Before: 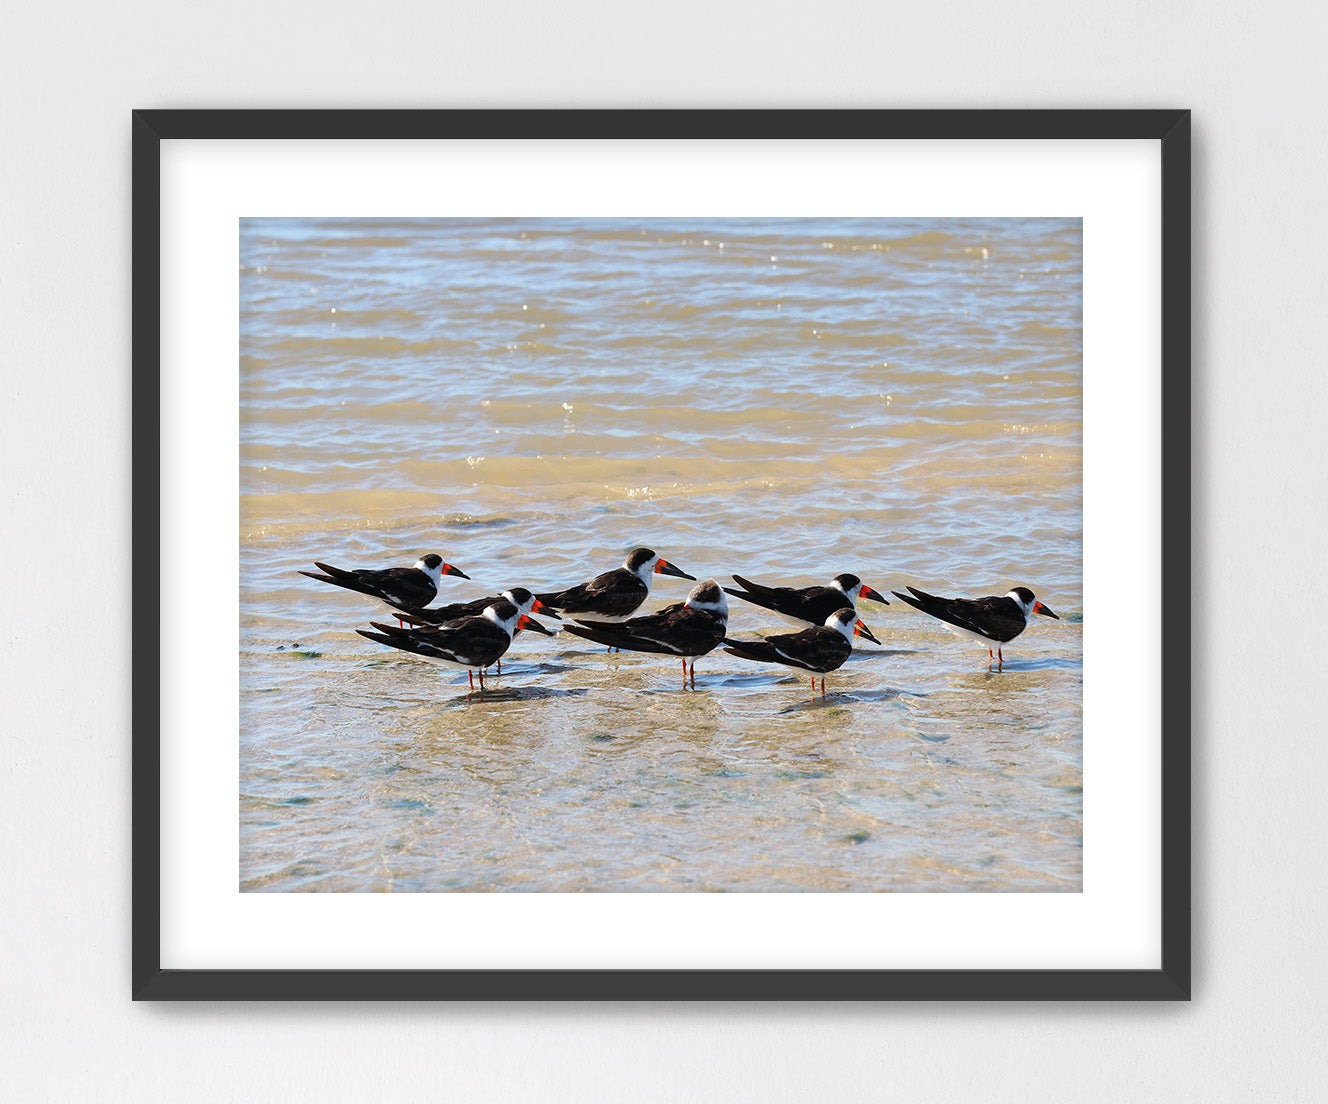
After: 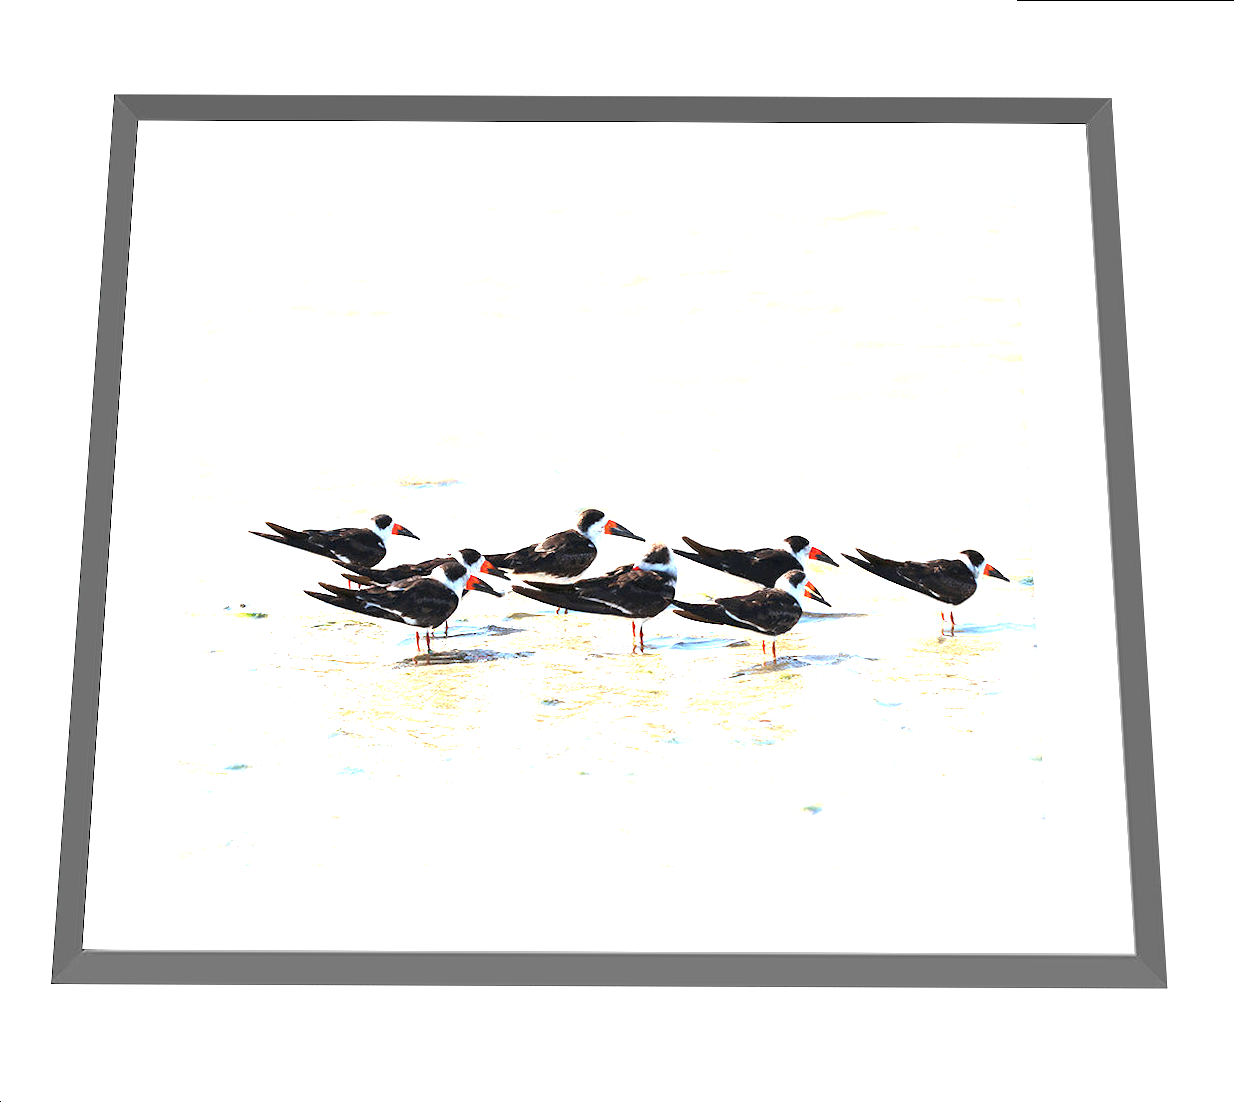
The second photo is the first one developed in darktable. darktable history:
exposure: exposure 2.003 EV, compensate highlight preservation false
rotate and perspective: rotation 0.215°, lens shift (vertical) -0.139, crop left 0.069, crop right 0.939, crop top 0.002, crop bottom 0.996
